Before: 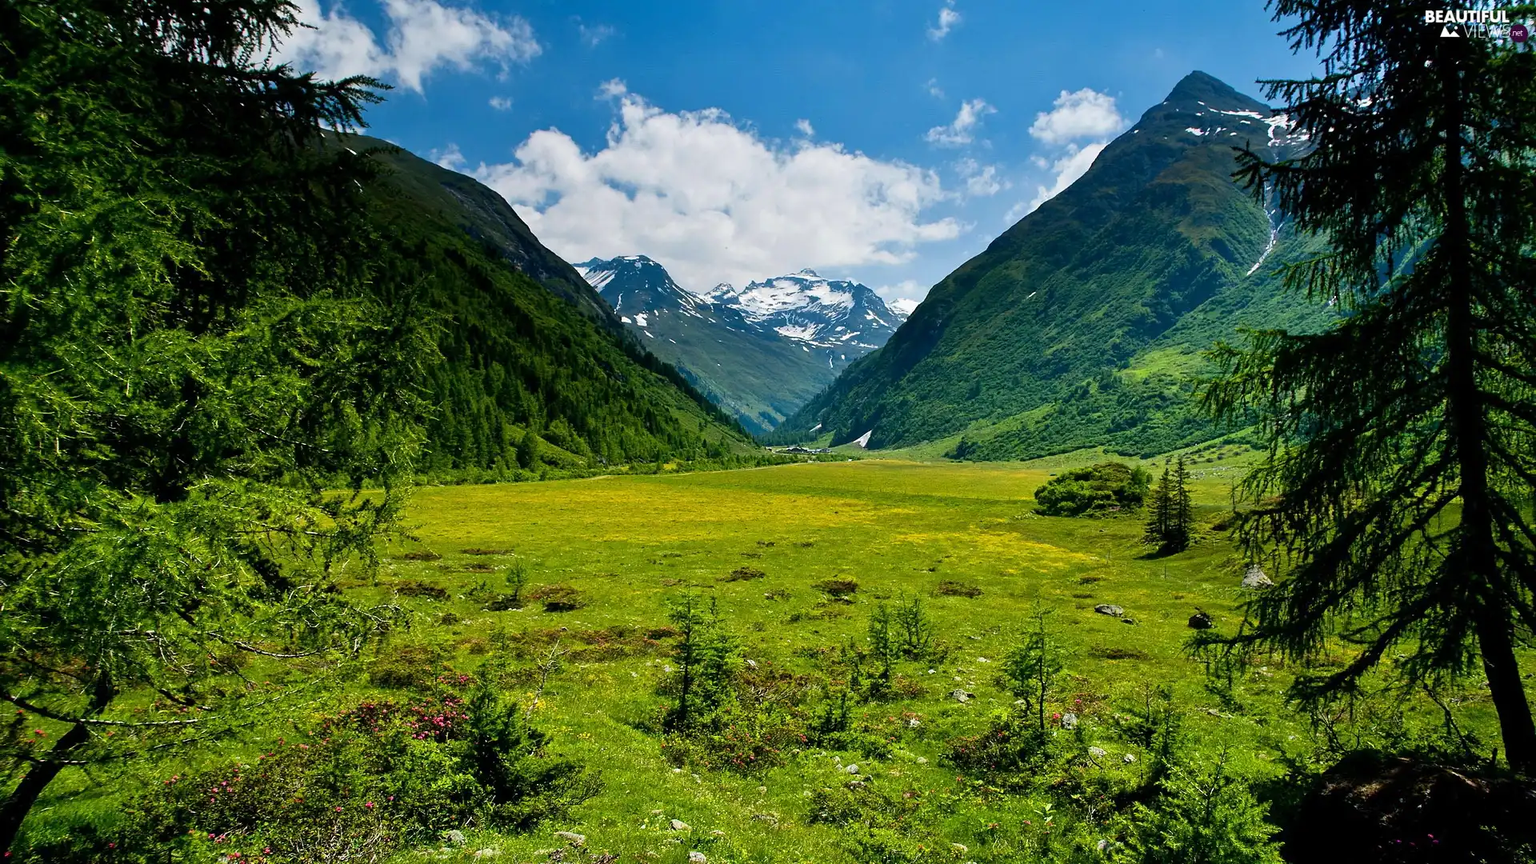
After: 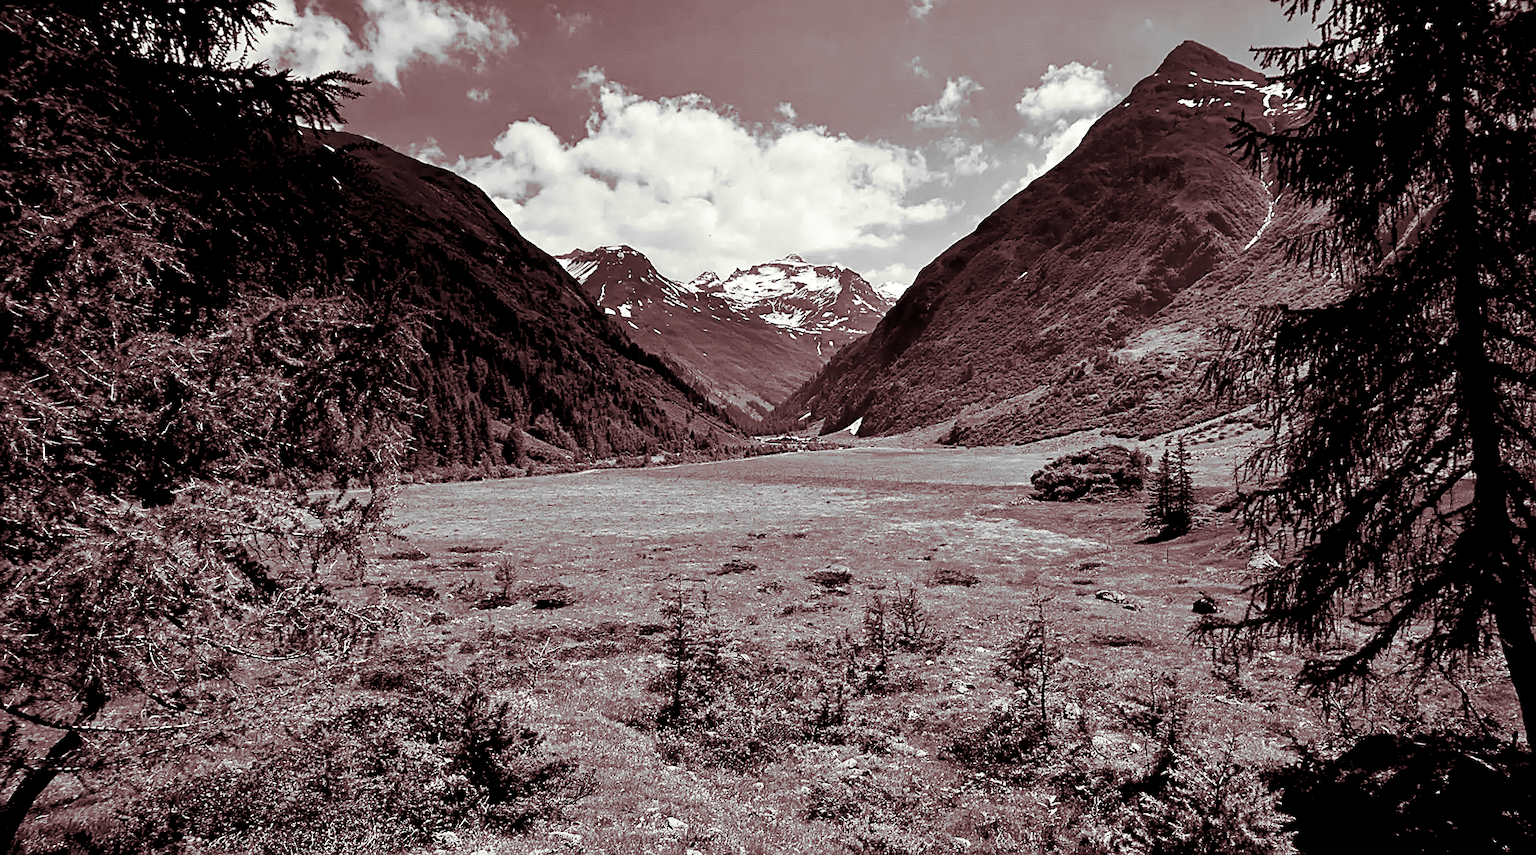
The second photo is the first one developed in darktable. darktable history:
velvia: strength 39.63%
exposure: exposure 0.207 EV, compensate highlight preservation false
split-toning: on, module defaults
monochrome: on, module defaults
rotate and perspective: rotation -1.32°, lens shift (horizontal) -0.031, crop left 0.015, crop right 0.985, crop top 0.047, crop bottom 0.982
sharpen: on, module defaults
color balance rgb: shadows lift › luminance -21.66%, shadows lift › chroma 8.98%, shadows lift › hue 283.37°, power › chroma 1.05%, power › hue 25.59°, highlights gain › luminance 6.08%, highlights gain › chroma 2.55%, highlights gain › hue 90°, global offset › luminance -0.87%, perceptual saturation grading › global saturation 25%, perceptual saturation grading › highlights -28.39%, perceptual saturation grading › shadows 33.98%
